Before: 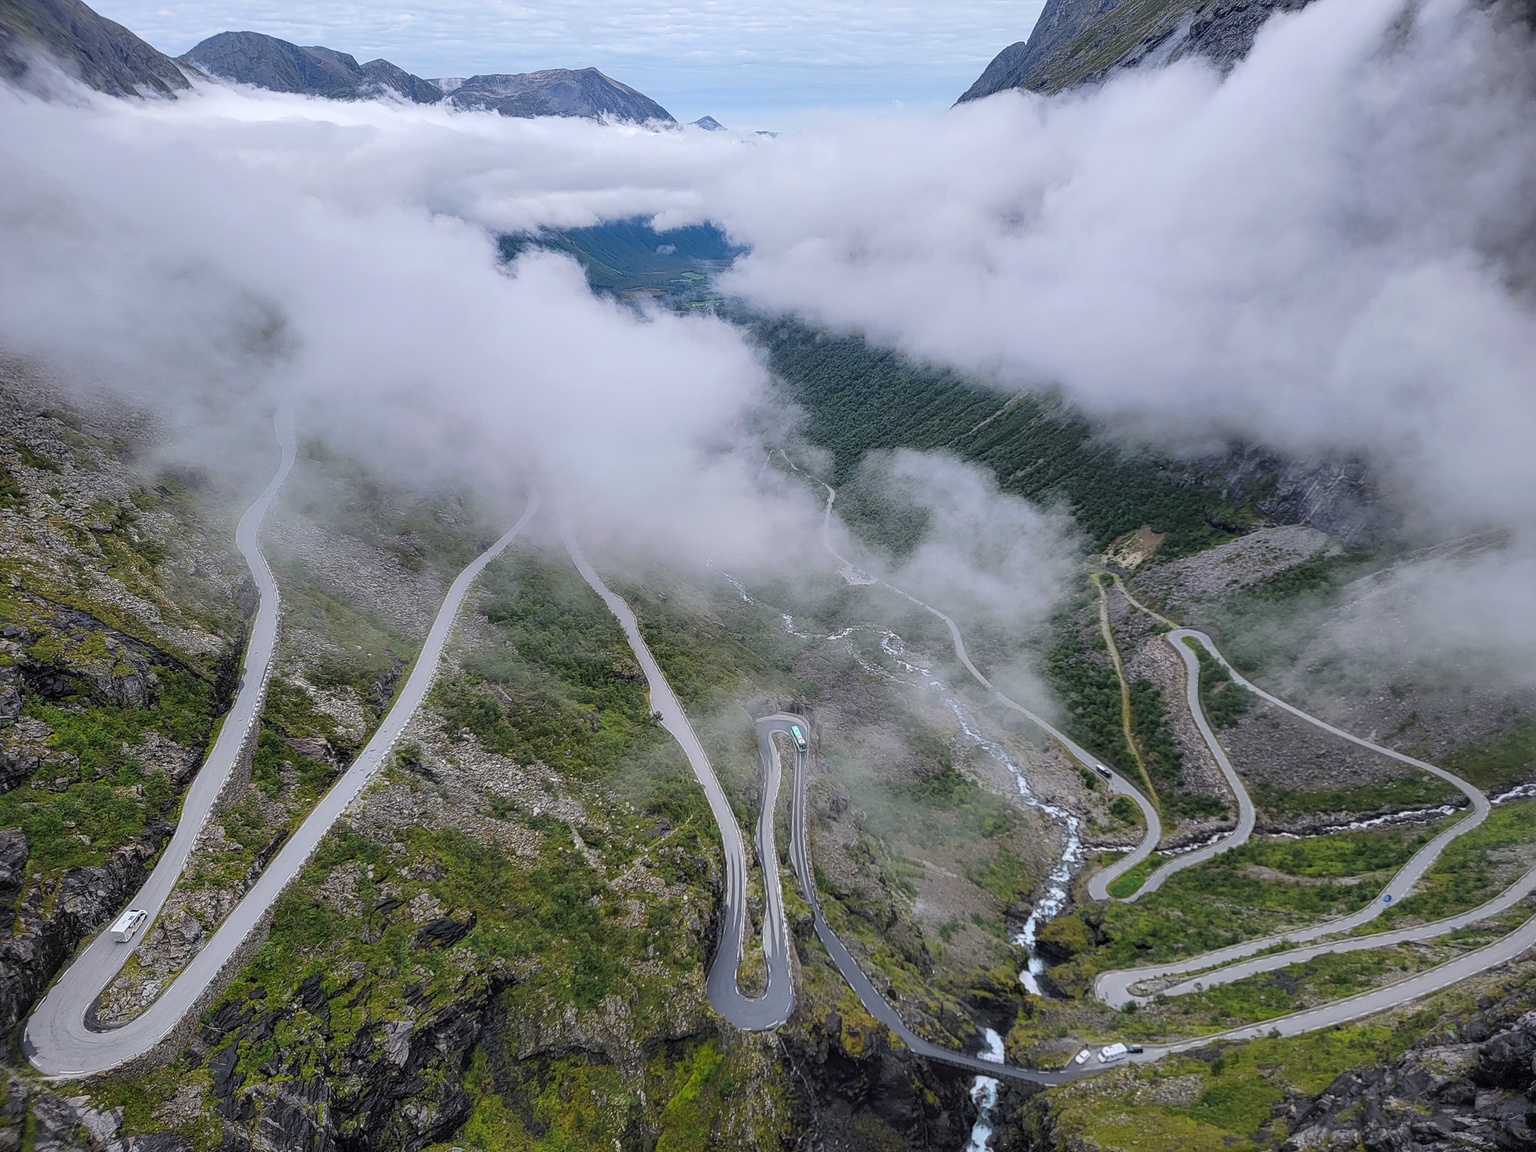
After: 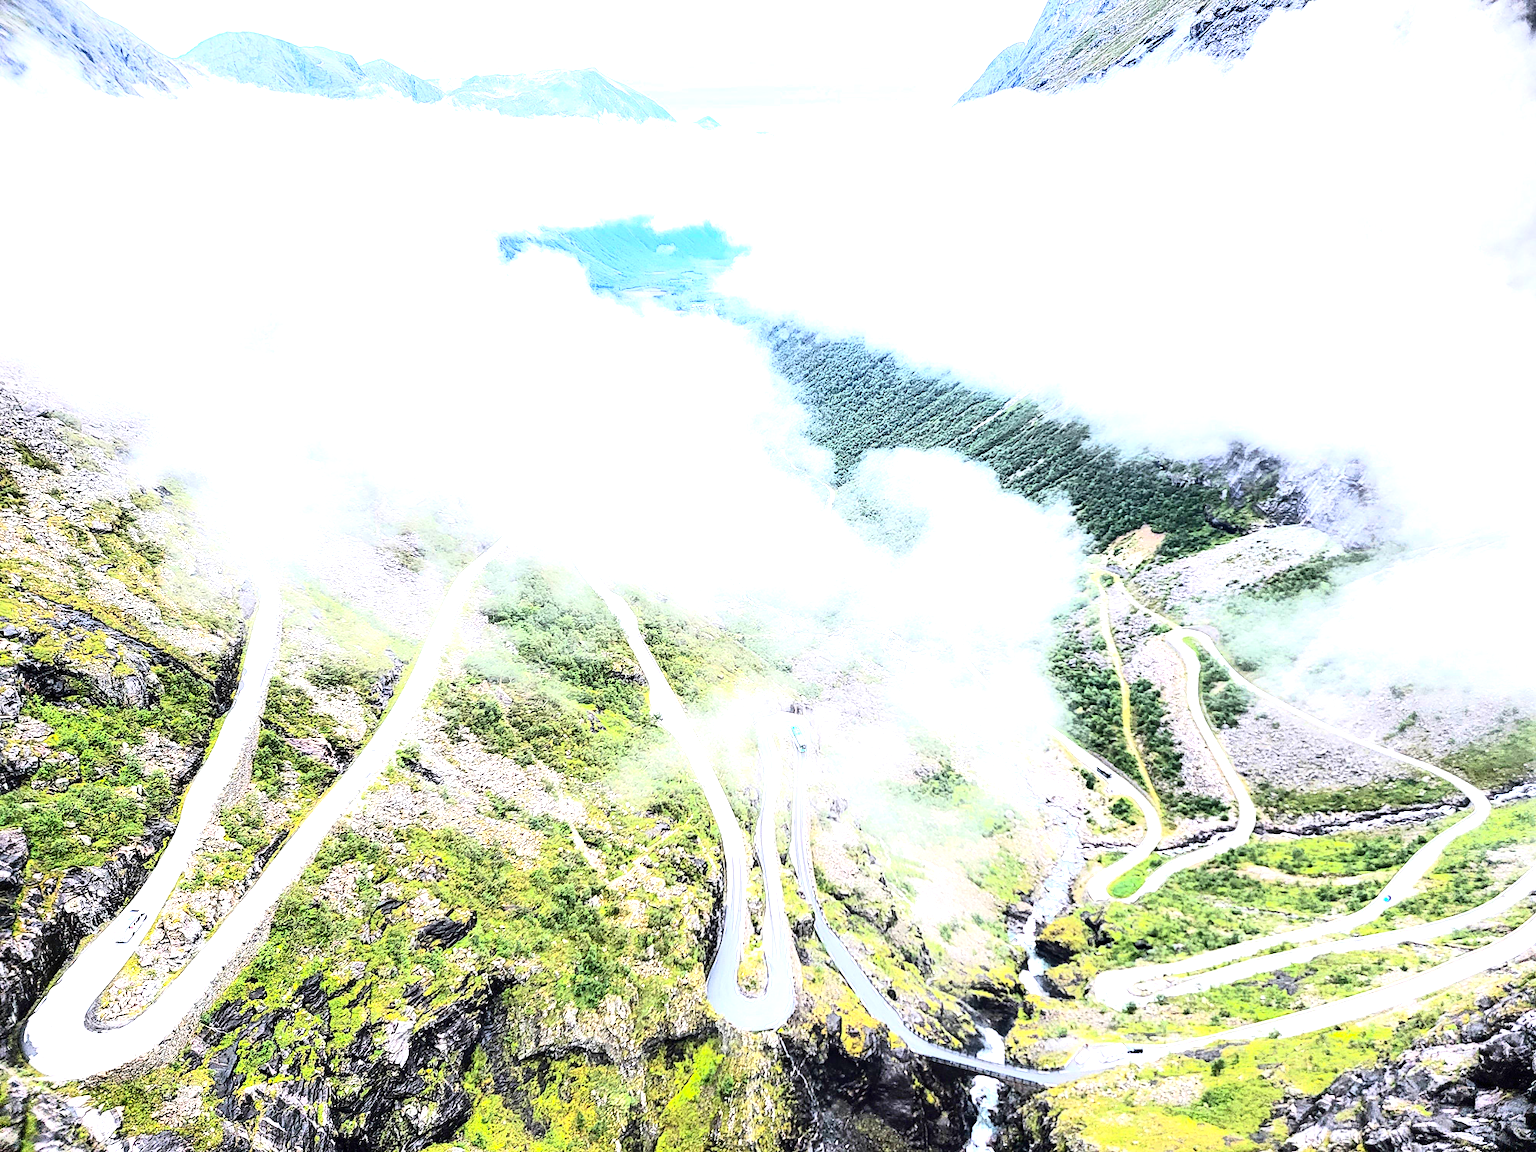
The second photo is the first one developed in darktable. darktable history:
tone curve: curves: ch0 [(0, 0) (0.003, 0.011) (0.011, 0.019) (0.025, 0.03) (0.044, 0.045) (0.069, 0.061) (0.1, 0.085) (0.136, 0.119) (0.177, 0.159) (0.224, 0.205) (0.277, 0.261) (0.335, 0.329) (0.399, 0.407) (0.468, 0.508) (0.543, 0.606) (0.623, 0.71) (0.709, 0.815) (0.801, 0.903) (0.898, 0.957) (1, 1)], color space Lab, independent channels, preserve colors none
tone equalizer: -8 EV -0.743 EV, -7 EV -0.678 EV, -6 EV -0.619 EV, -5 EV -0.395 EV, -3 EV 0.37 EV, -2 EV 0.6 EV, -1 EV 0.677 EV, +0 EV 0.723 EV, mask exposure compensation -0.501 EV
contrast brightness saturation: contrast 0.197, brightness -0.1, saturation 0.105
exposure: black level correction 0.001, exposure 1.826 EV, compensate exposure bias true, compensate highlight preservation false
